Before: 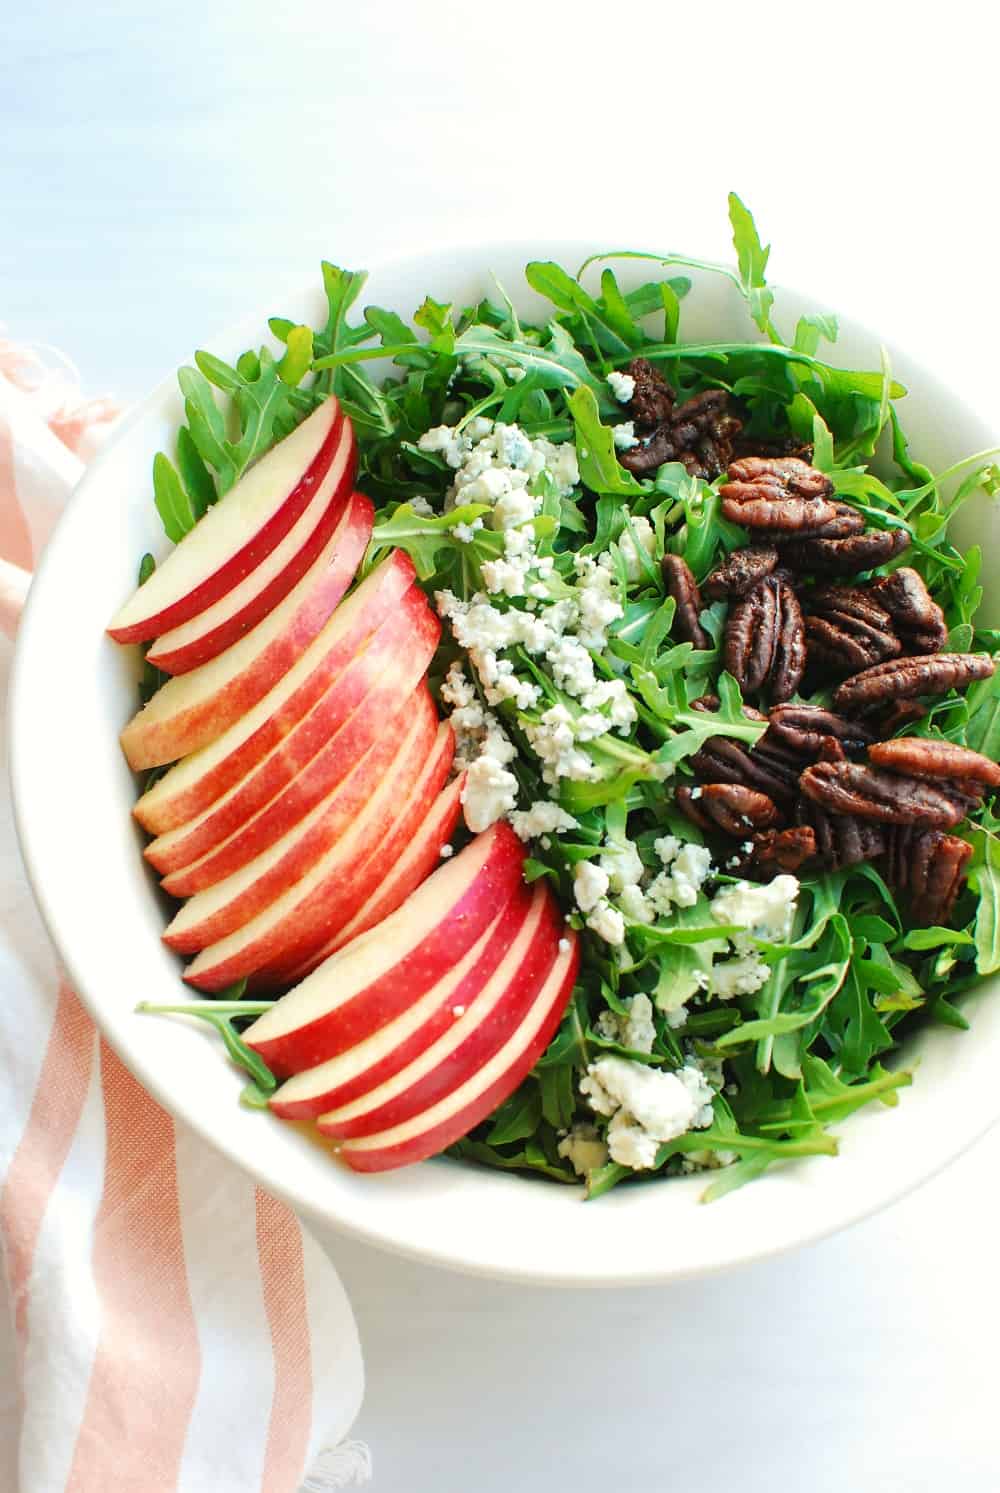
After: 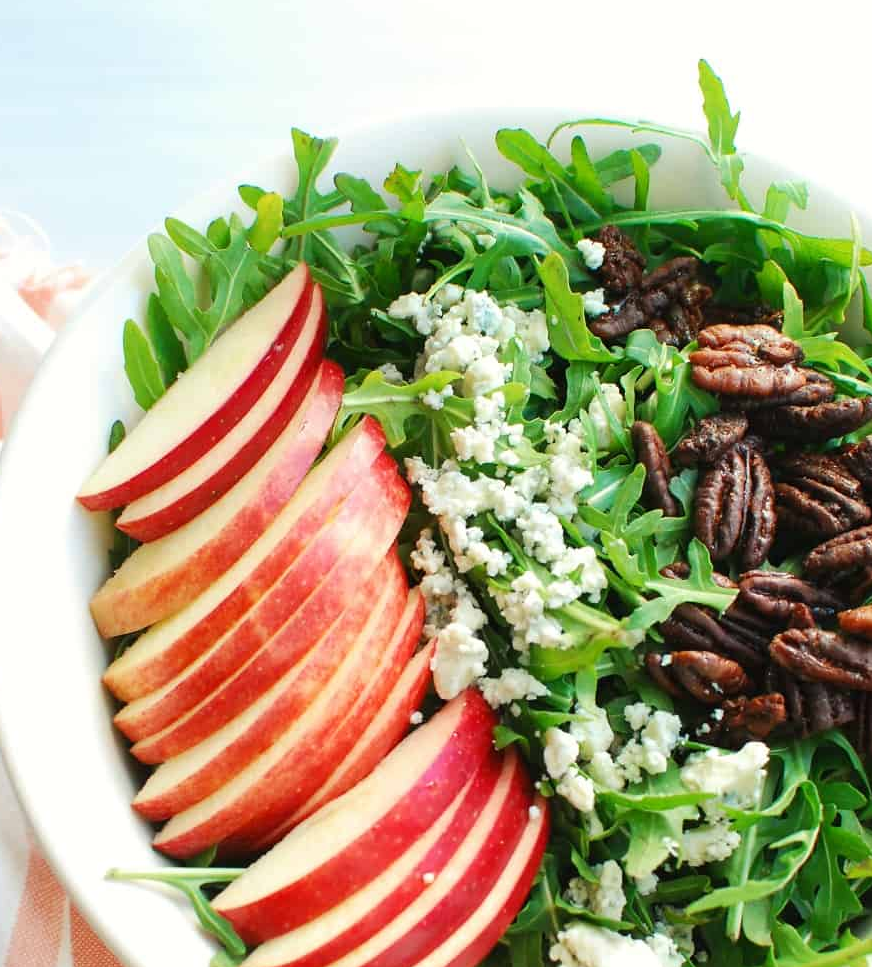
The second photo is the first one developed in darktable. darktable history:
crop: left 3.039%, top 8.933%, right 9.681%, bottom 26.255%
